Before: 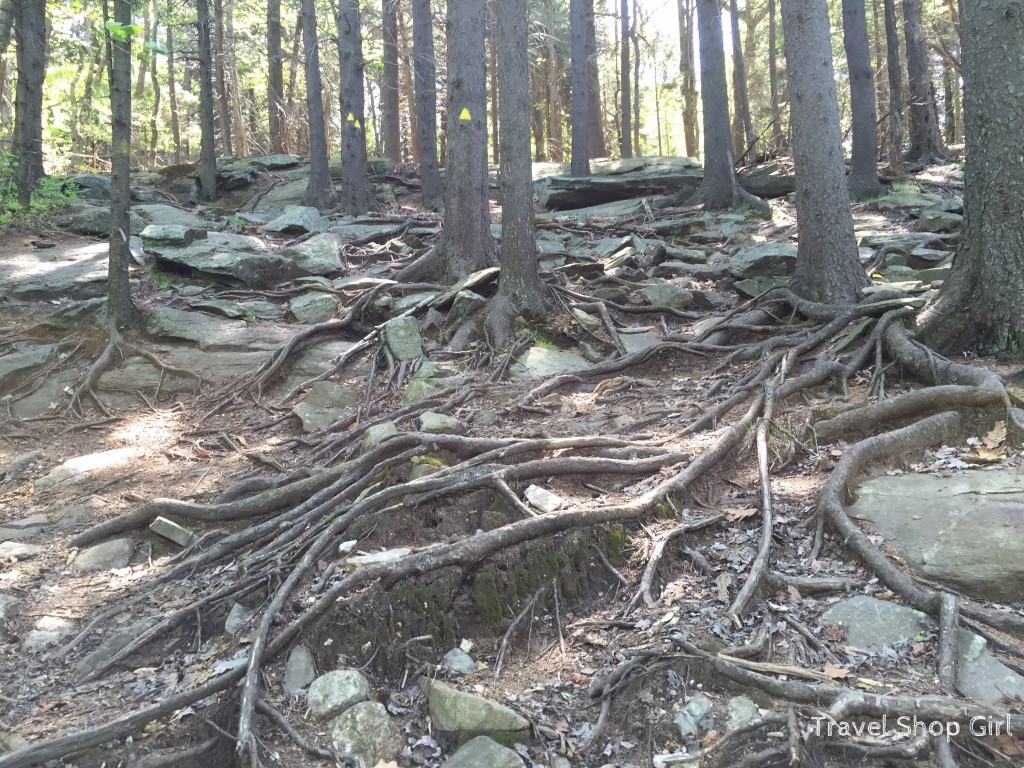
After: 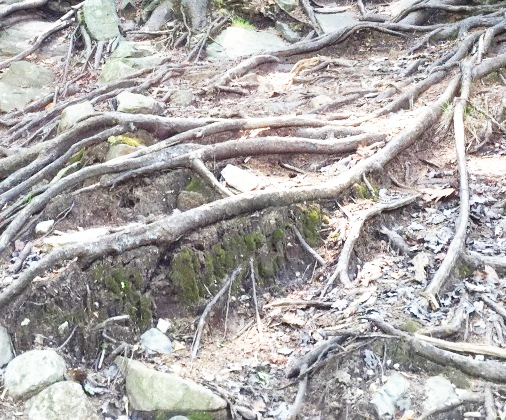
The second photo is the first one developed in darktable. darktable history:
crop: left 29.672%, top 41.786%, right 20.851%, bottom 3.487%
base curve: curves: ch0 [(0, 0) (0.007, 0.004) (0.027, 0.03) (0.046, 0.07) (0.207, 0.54) (0.442, 0.872) (0.673, 0.972) (1, 1)], preserve colors none
